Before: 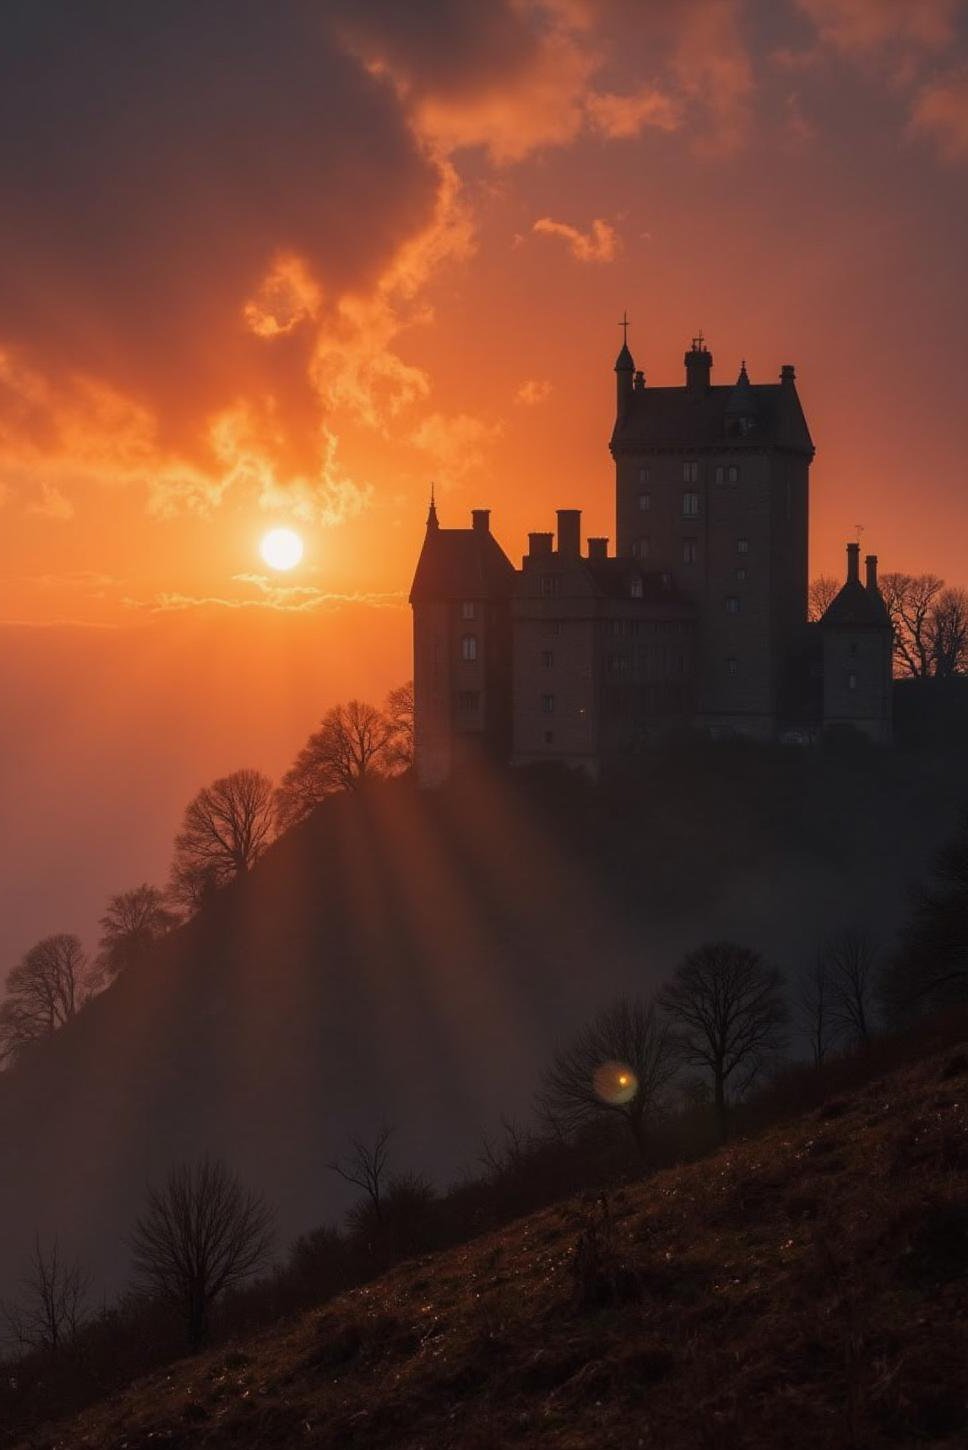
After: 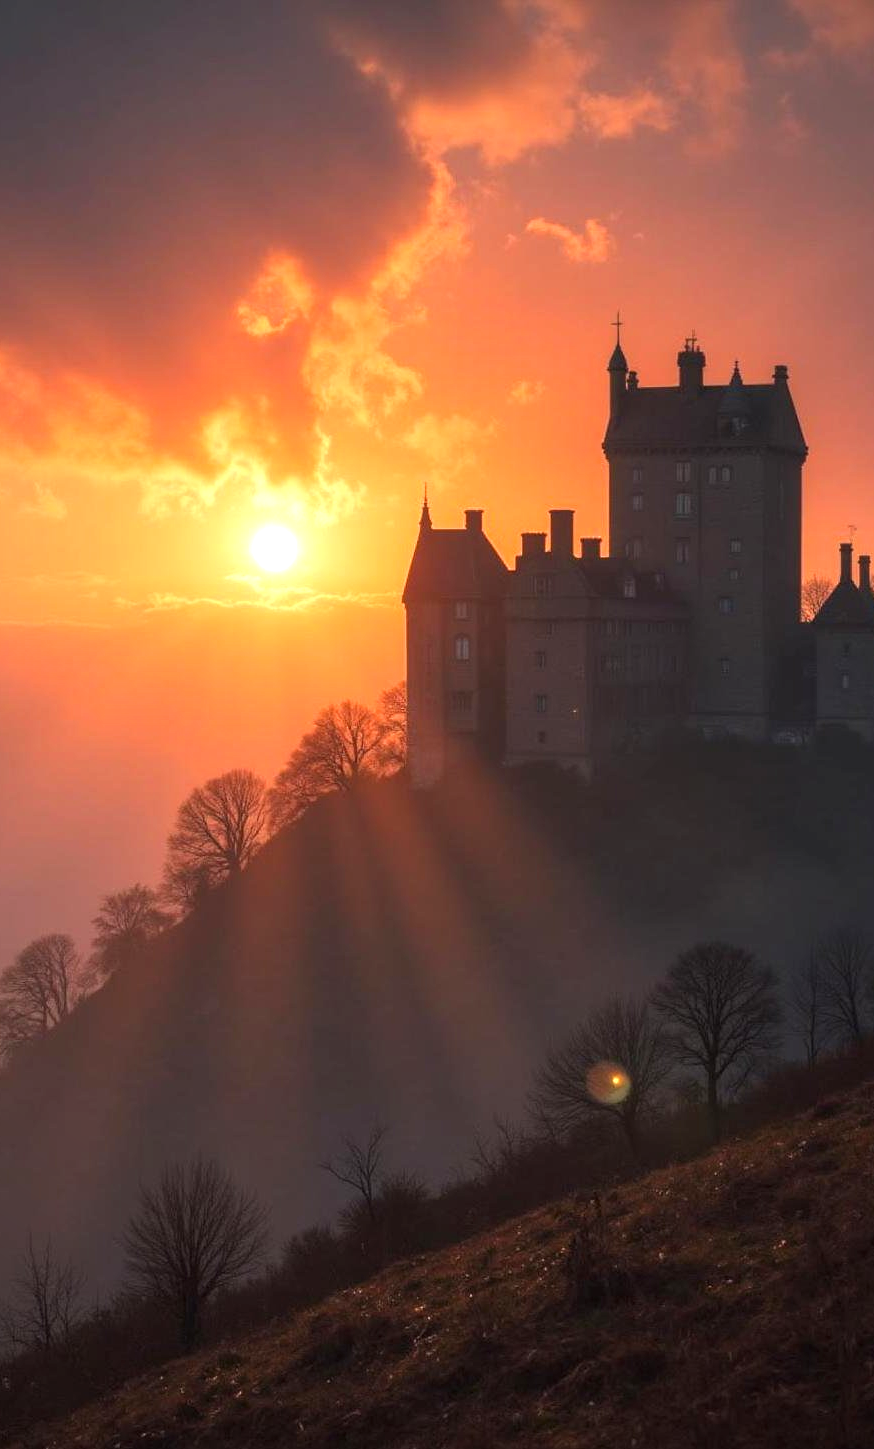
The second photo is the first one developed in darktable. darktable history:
crop and rotate: left 0.895%, right 8.746%
exposure: black level correction 0, exposure 0.951 EV, compensate highlight preservation false
vignetting: brightness -0.302, saturation -0.046, width/height ratio 1.1, unbound false
